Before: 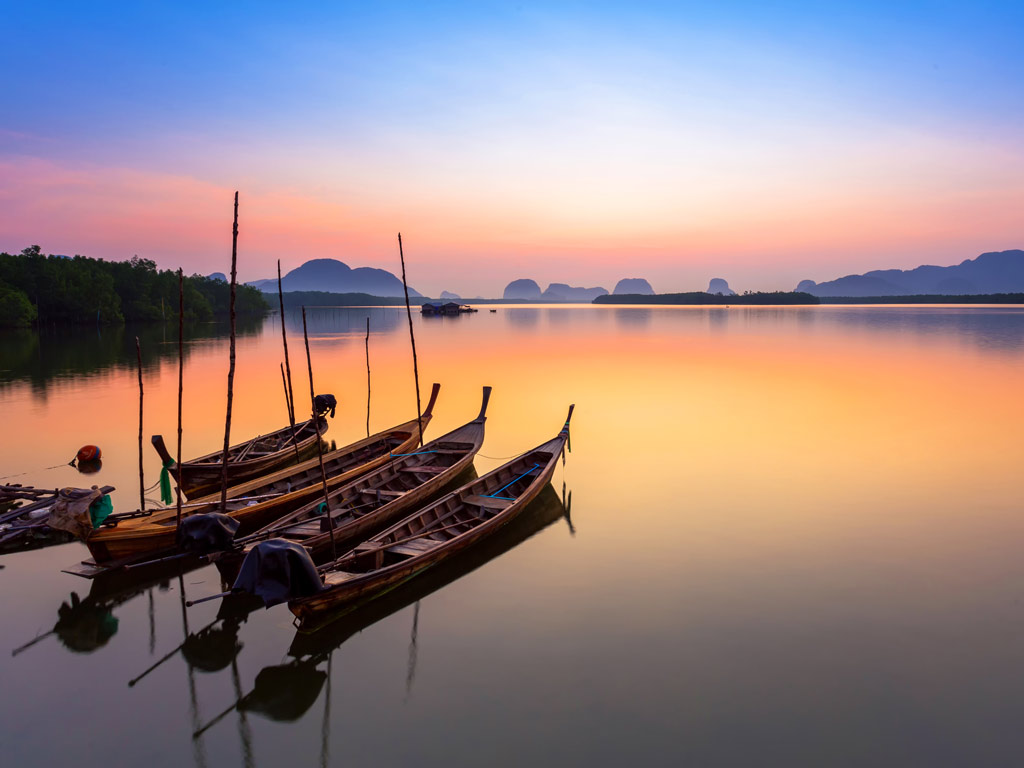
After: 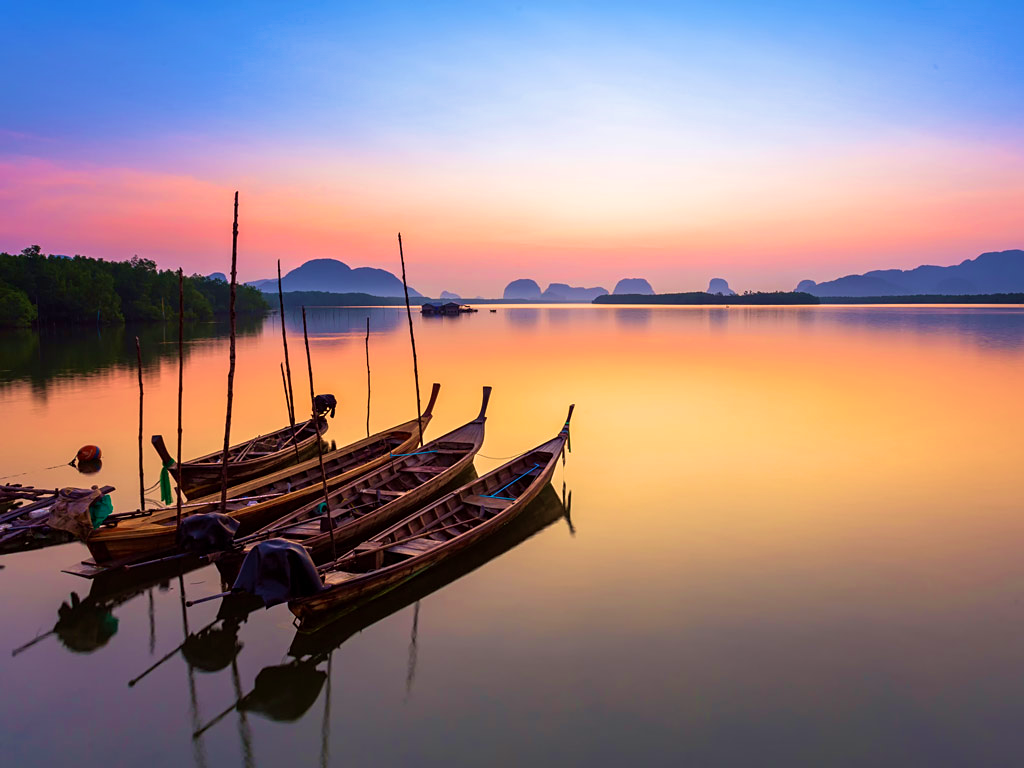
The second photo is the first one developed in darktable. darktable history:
white balance: emerald 1
sharpen: amount 0.2
velvia: strength 56%
